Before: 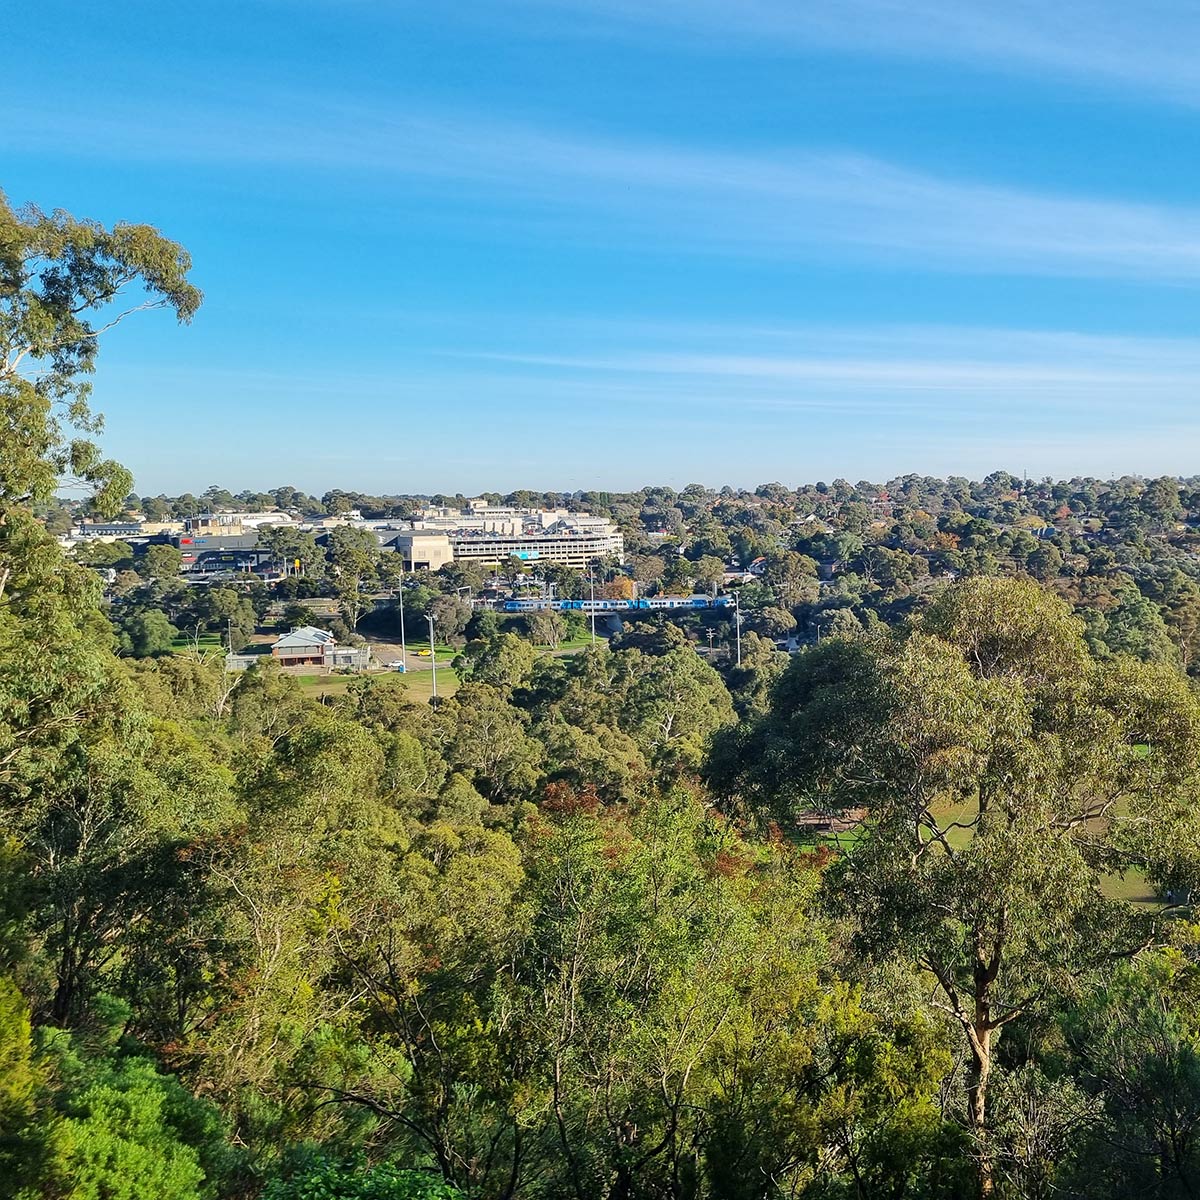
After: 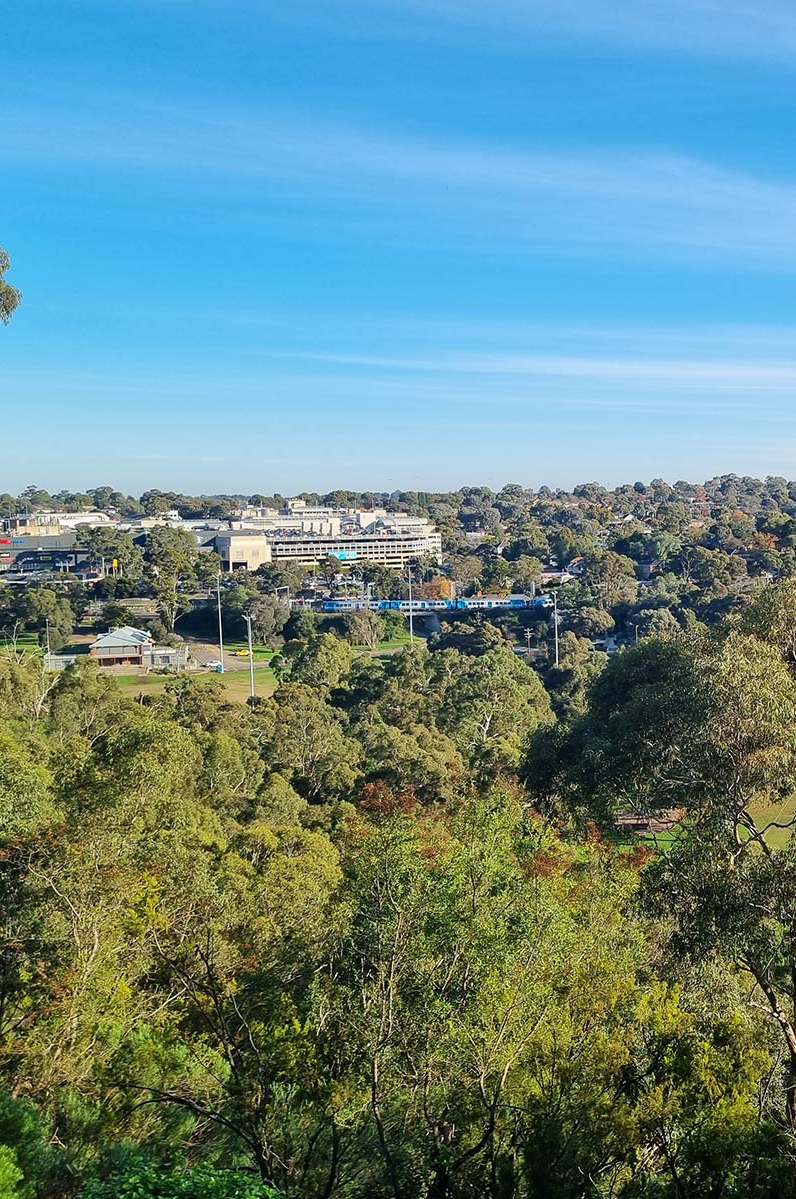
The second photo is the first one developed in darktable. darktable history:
crop and rotate: left 15.208%, right 18.428%
